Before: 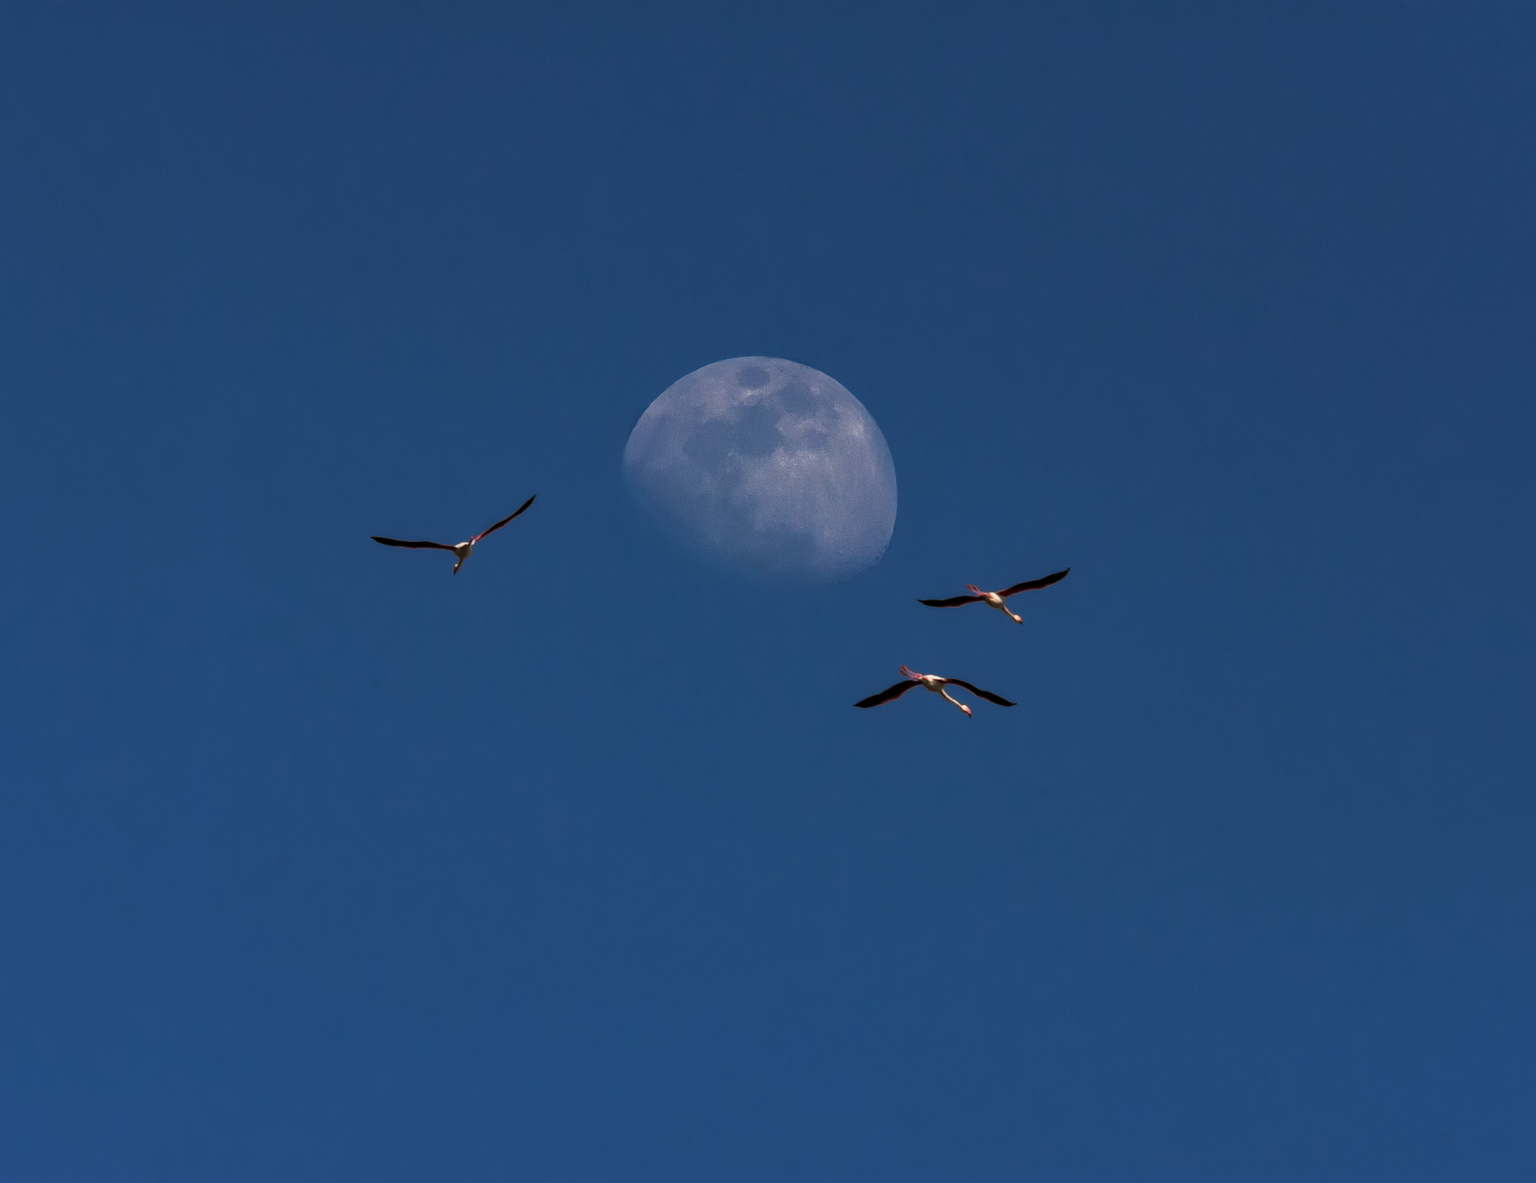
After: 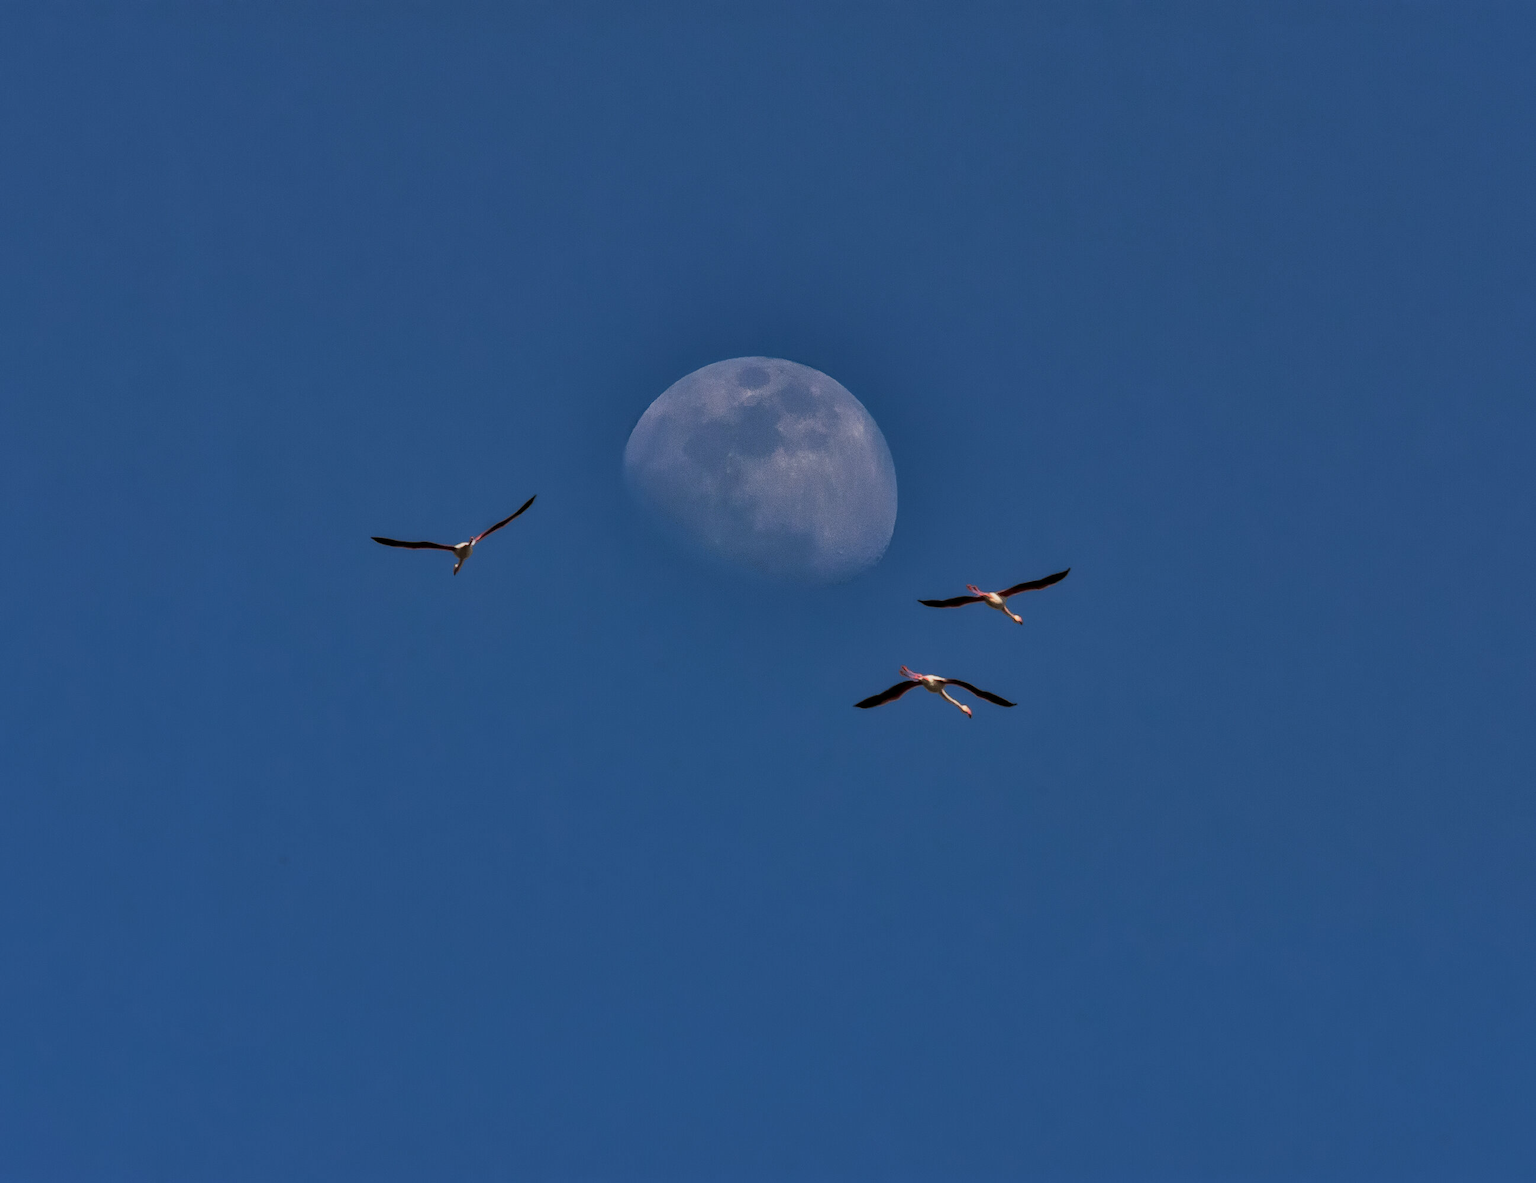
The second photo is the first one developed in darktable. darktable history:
shadows and highlights: shadows 81.58, white point adjustment -9.13, highlights -61.45, soften with gaussian
